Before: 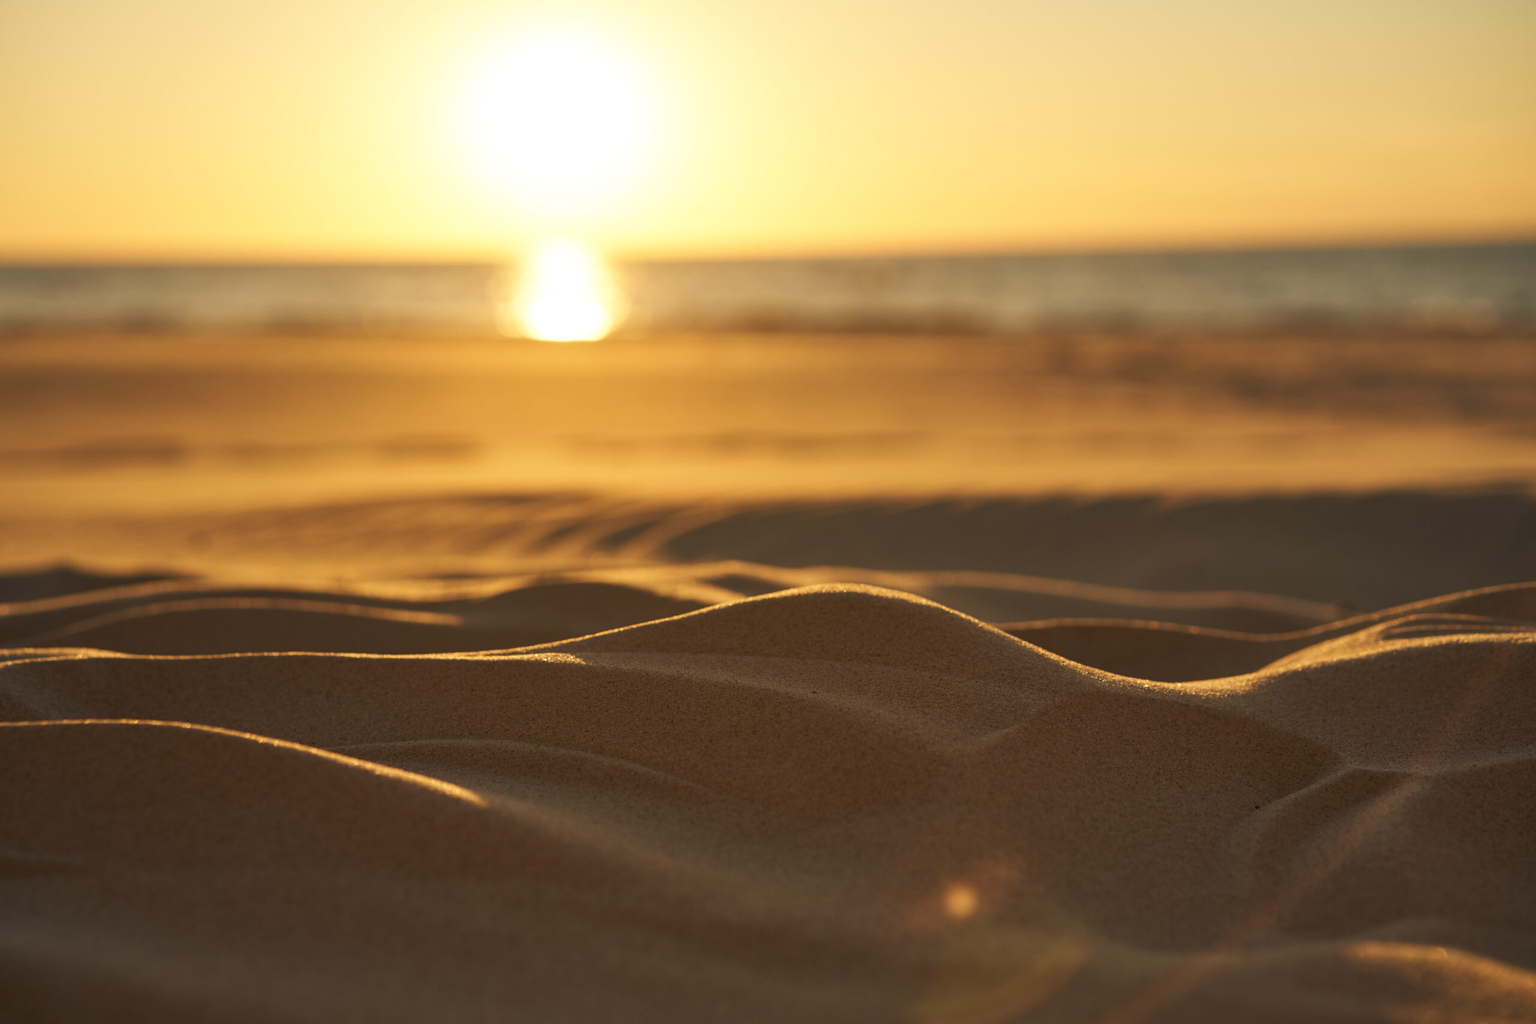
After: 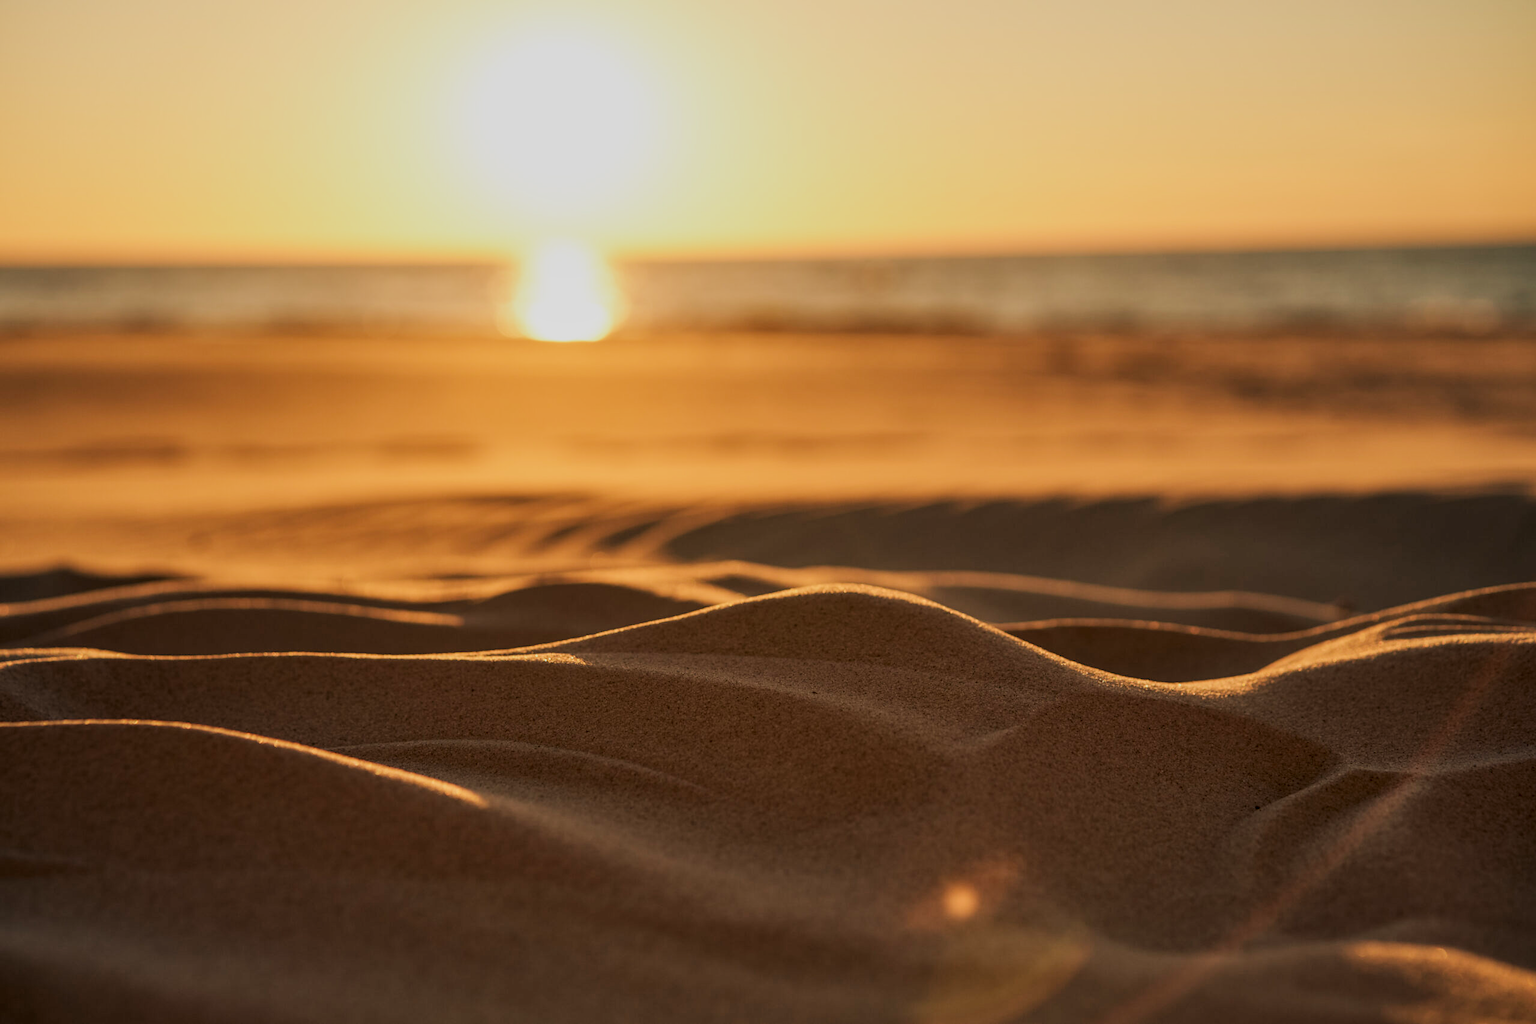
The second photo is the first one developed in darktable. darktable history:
local contrast: on, module defaults
filmic rgb: black relative exposure -7.65 EV, white relative exposure 4.56 EV, hardness 3.61, contrast 1.05
